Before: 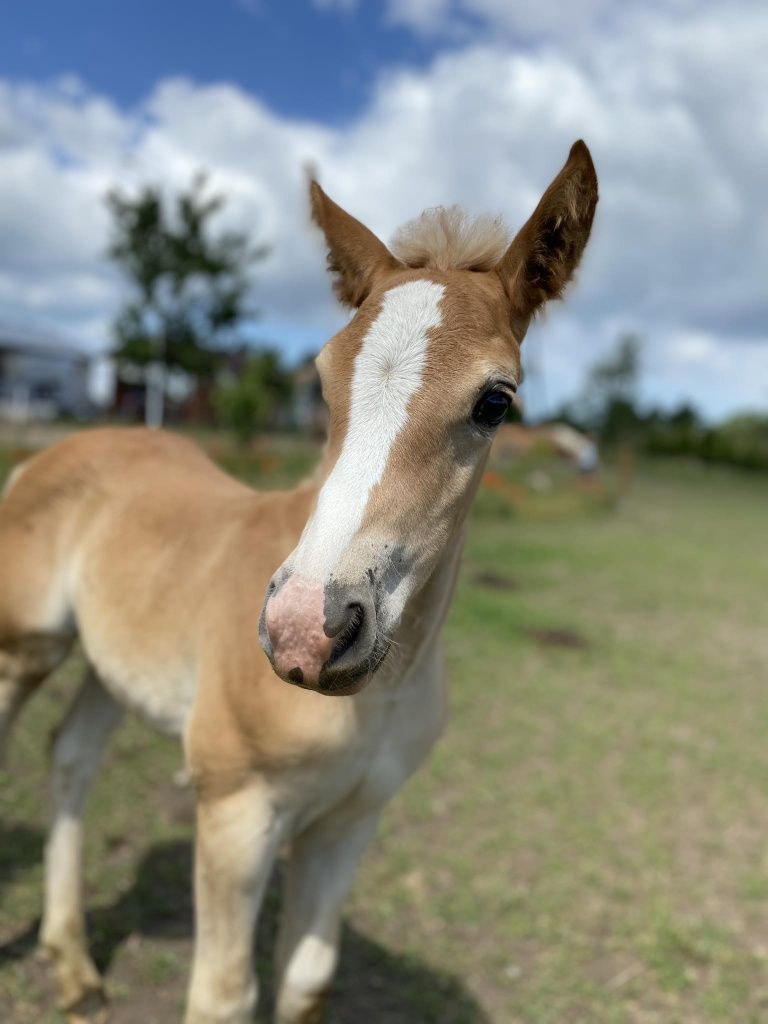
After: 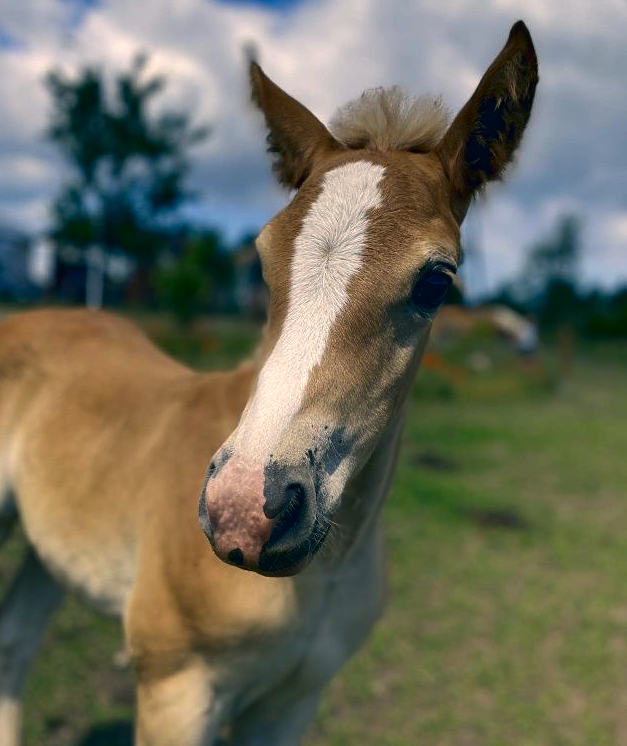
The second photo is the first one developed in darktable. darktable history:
color correction: highlights a* 10.35, highlights b* 14.03, shadows a* -10.14, shadows b* -15.07
contrast brightness saturation: brightness -0.246, saturation 0.201
crop: left 7.913%, top 11.645%, right 10.38%, bottom 15.459%
sharpen: amount 0.201
